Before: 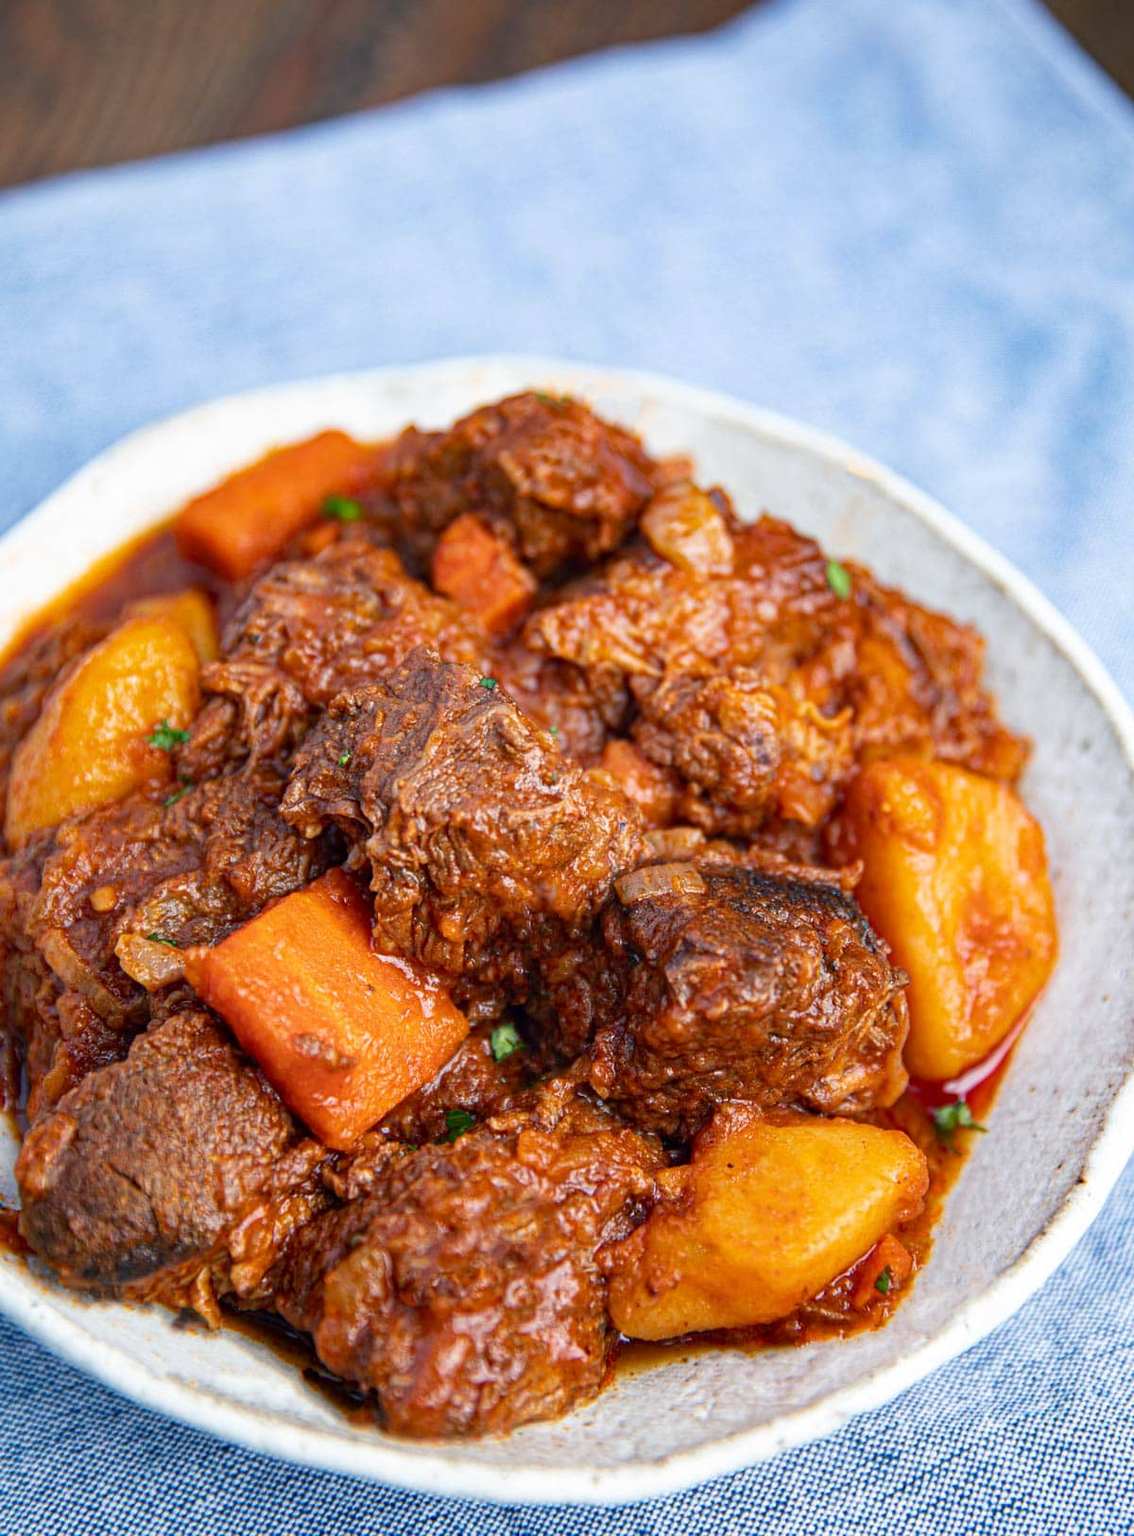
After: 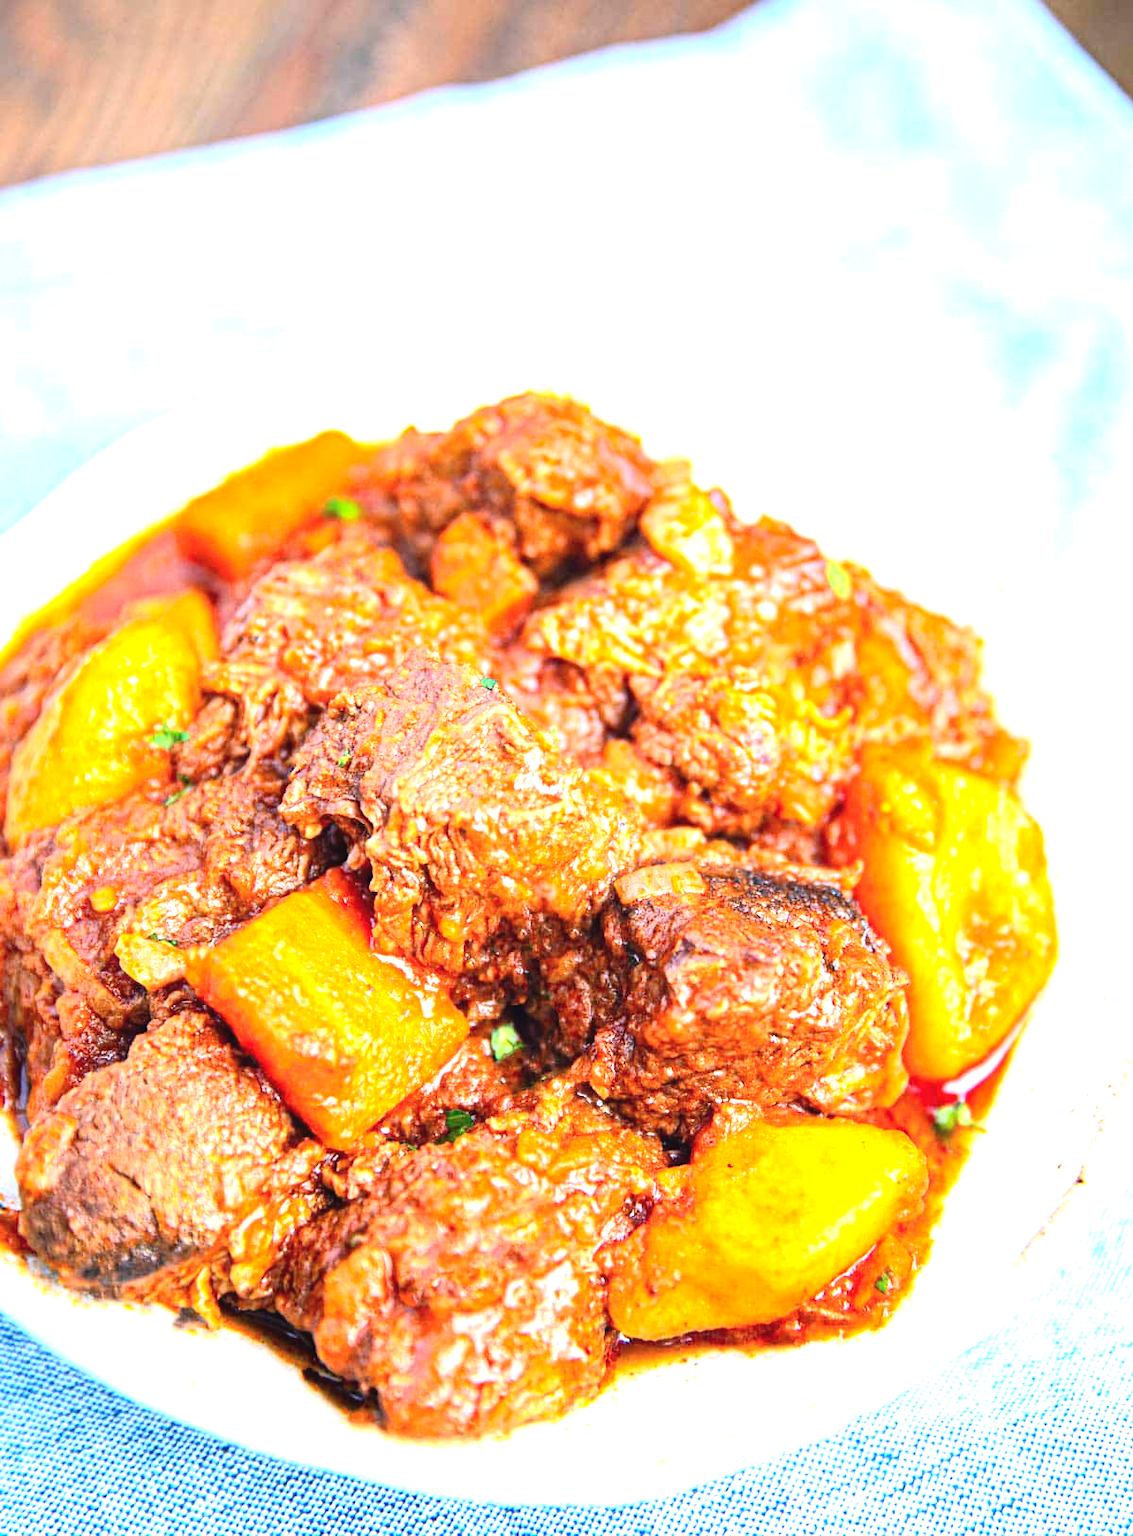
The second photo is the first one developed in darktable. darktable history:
contrast brightness saturation: contrast 0.201, brightness 0.144, saturation 0.143
tone equalizer: -8 EV -0.73 EV, -7 EV -0.682 EV, -6 EV -0.573 EV, -5 EV -0.42 EV, -3 EV 0.389 EV, -2 EV 0.6 EV, -1 EV 0.697 EV, +0 EV 0.772 EV
exposure: black level correction -0.002, exposure 1.108 EV, compensate highlight preservation false
